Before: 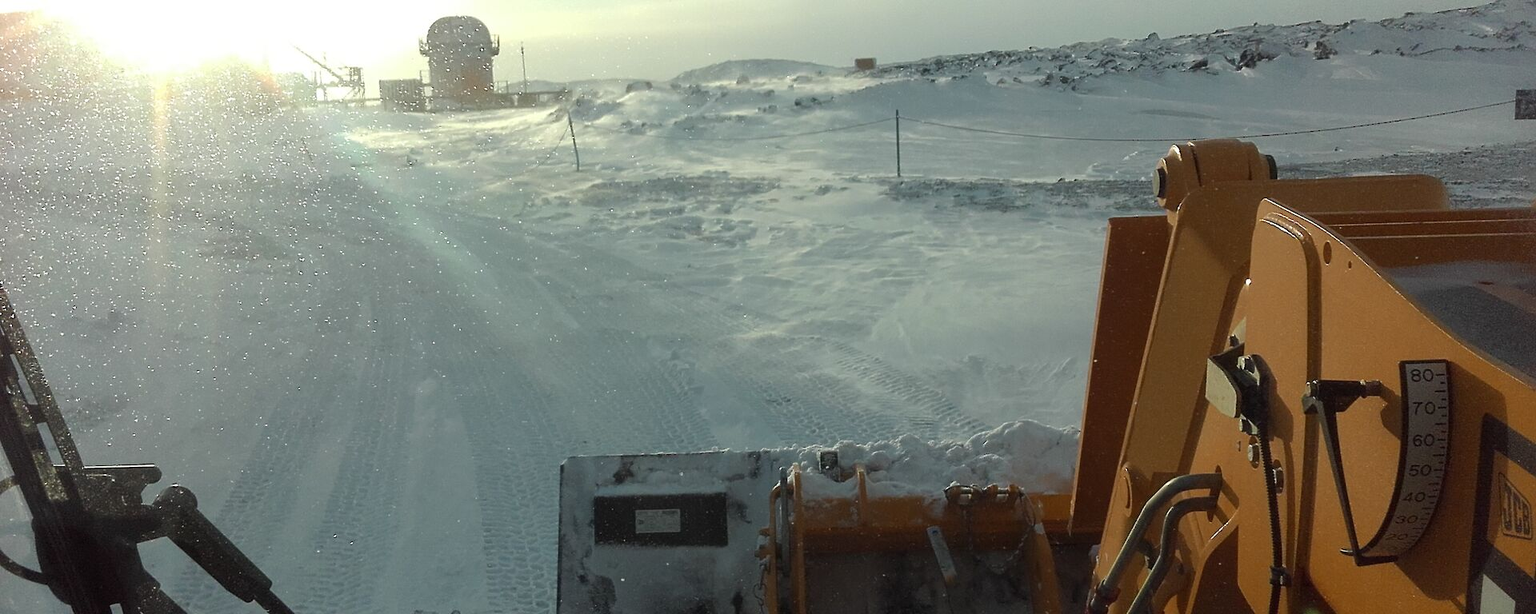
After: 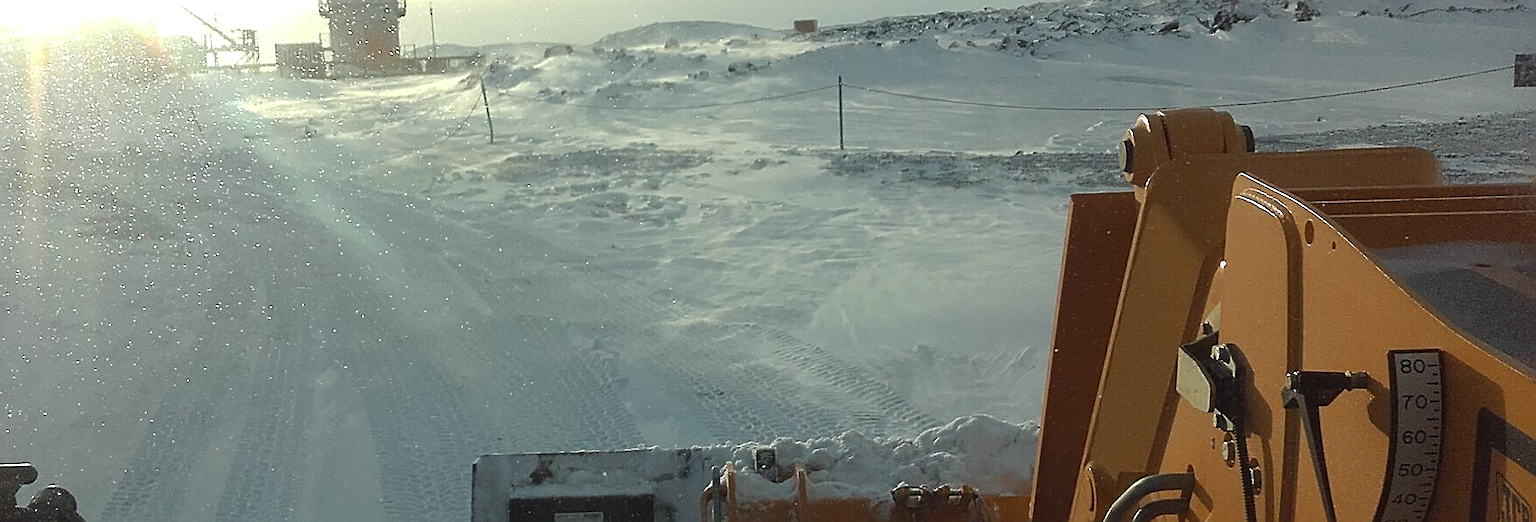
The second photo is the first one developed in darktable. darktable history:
sharpen: on, module defaults
crop: left 8.328%, top 6.546%, bottom 15.353%
exposure: black level correction -0.003, exposure 0.04 EV, compensate highlight preservation false
